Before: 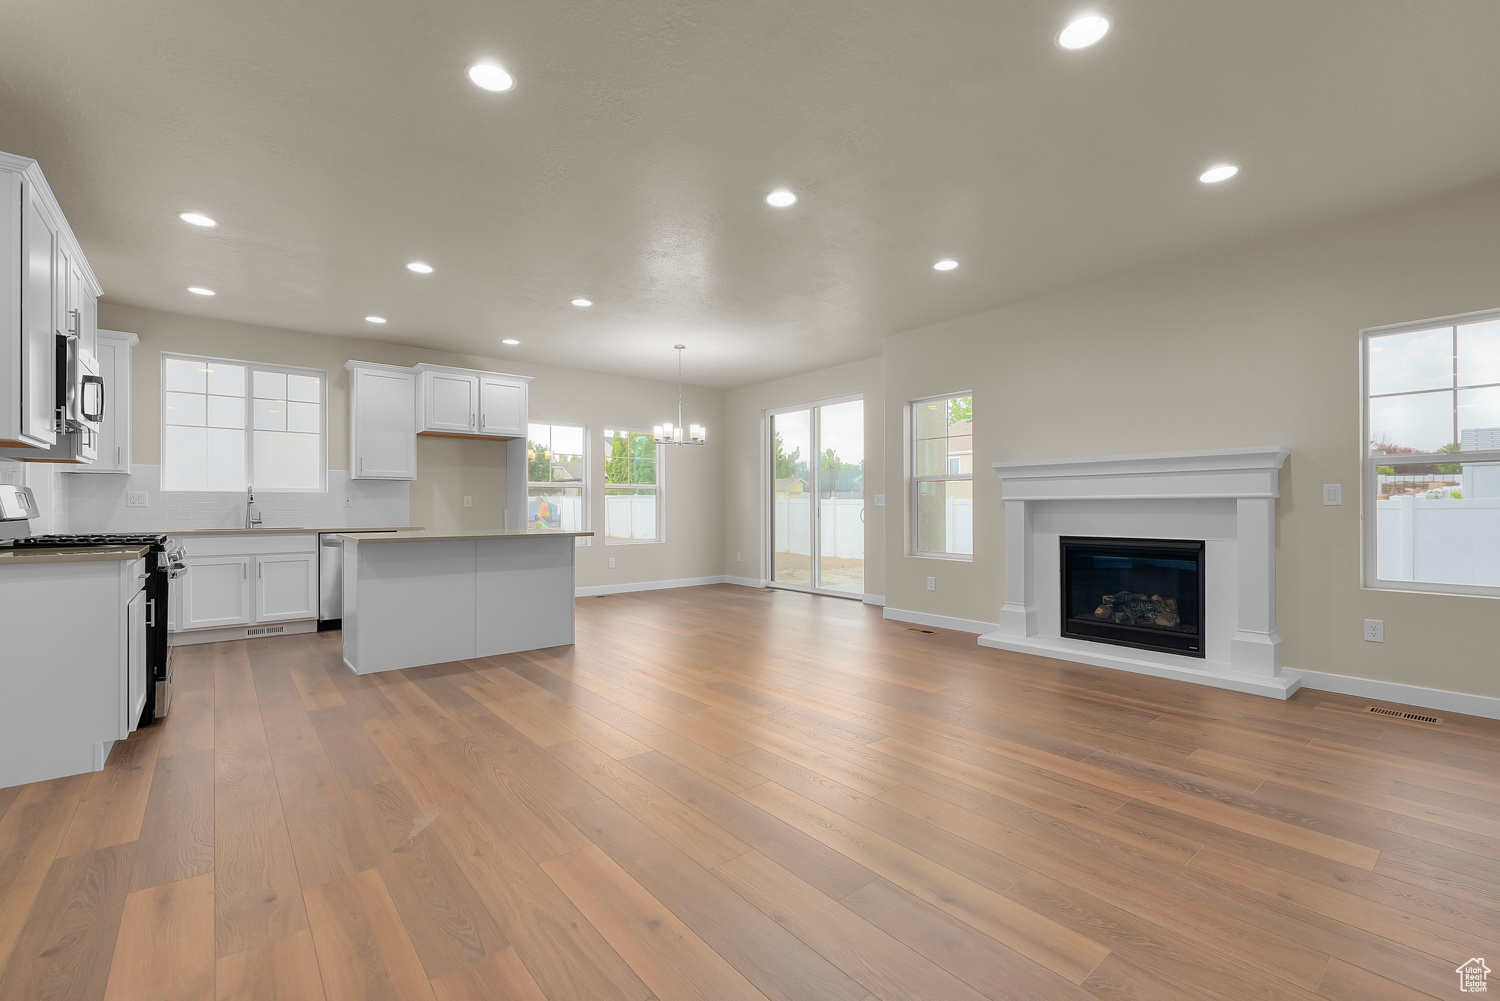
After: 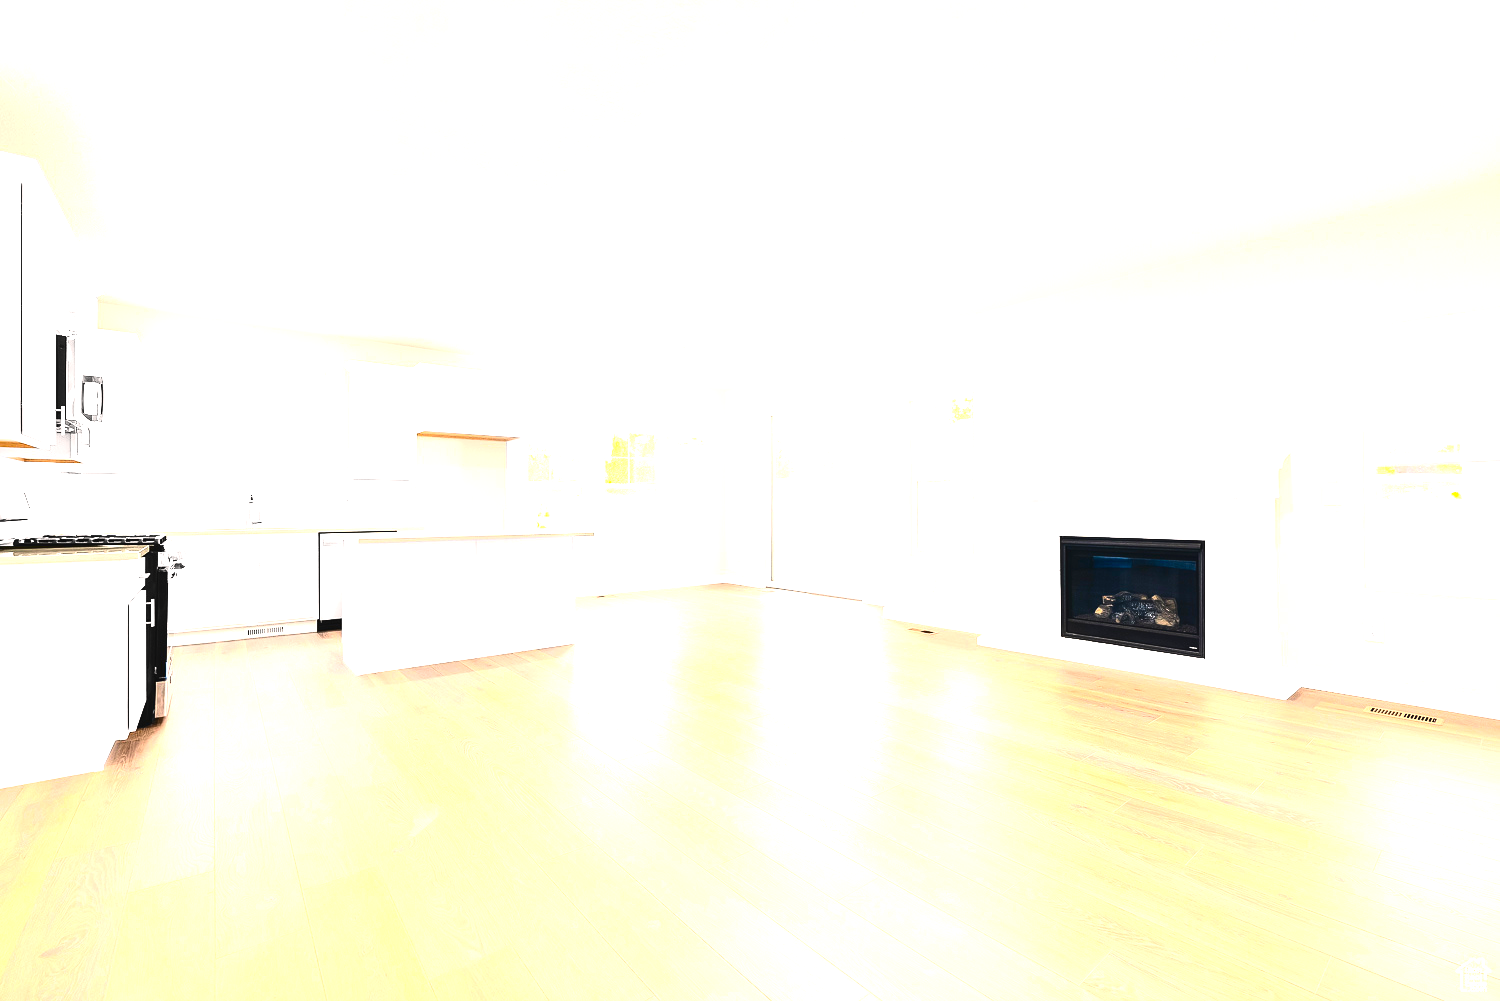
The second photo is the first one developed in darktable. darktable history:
contrast brightness saturation: contrast 0.296
color balance rgb: highlights gain › chroma 2.307%, highlights gain › hue 38.04°, perceptual saturation grading › global saturation 20%, perceptual saturation grading › highlights -49.212%, perceptual saturation grading › shadows 26.06%, perceptual brilliance grading › global brilliance 34.88%, perceptual brilliance grading › highlights 50.118%, perceptual brilliance grading › mid-tones 59.61%, perceptual brilliance grading › shadows 34.743%
exposure: black level correction -0.004, exposure 0.05 EV, compensate highlight preservation false
